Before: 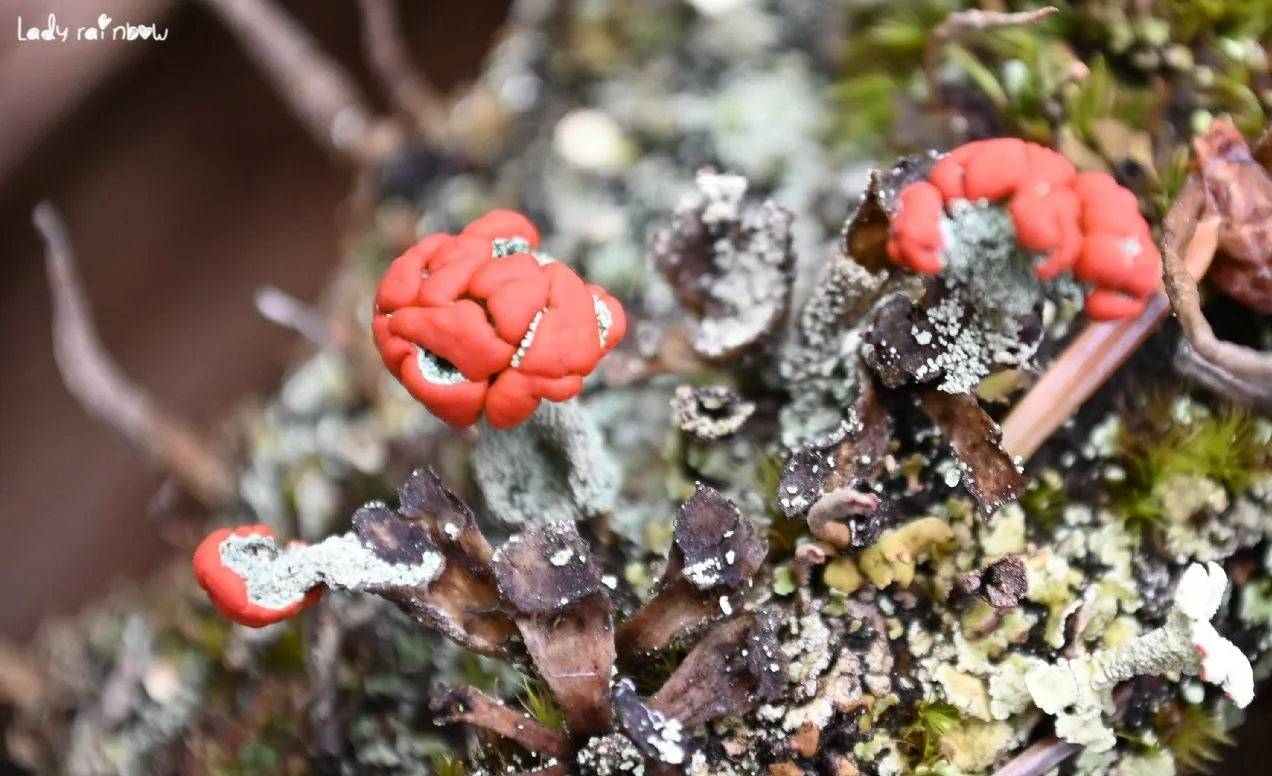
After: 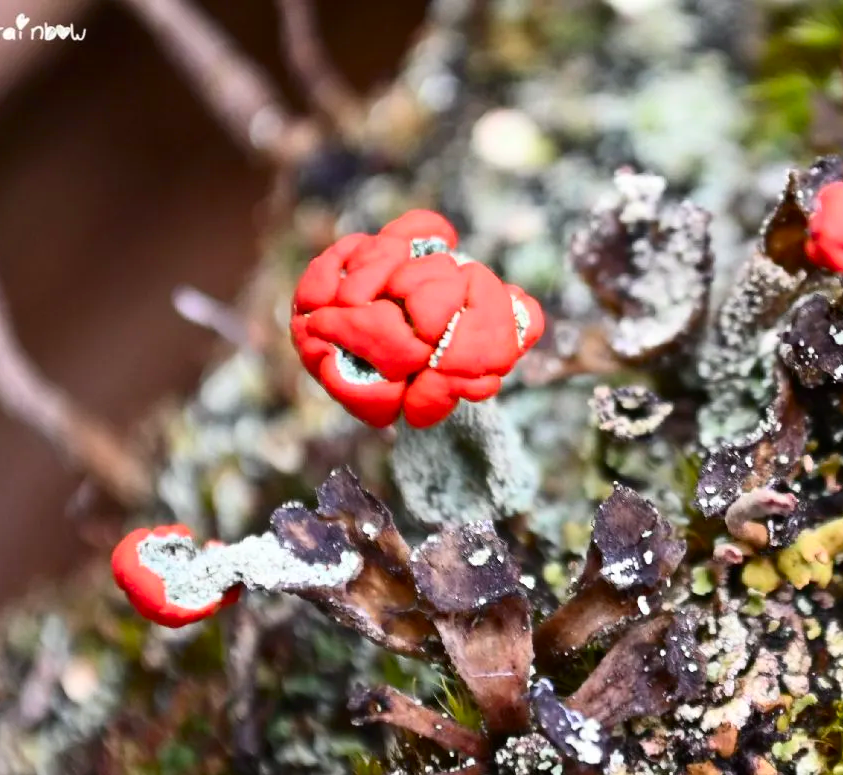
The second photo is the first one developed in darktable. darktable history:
crop and rotate: left 6.597%, right 27.066%
contrast brightness saturation: contrast 0.158, saturation 0.328
